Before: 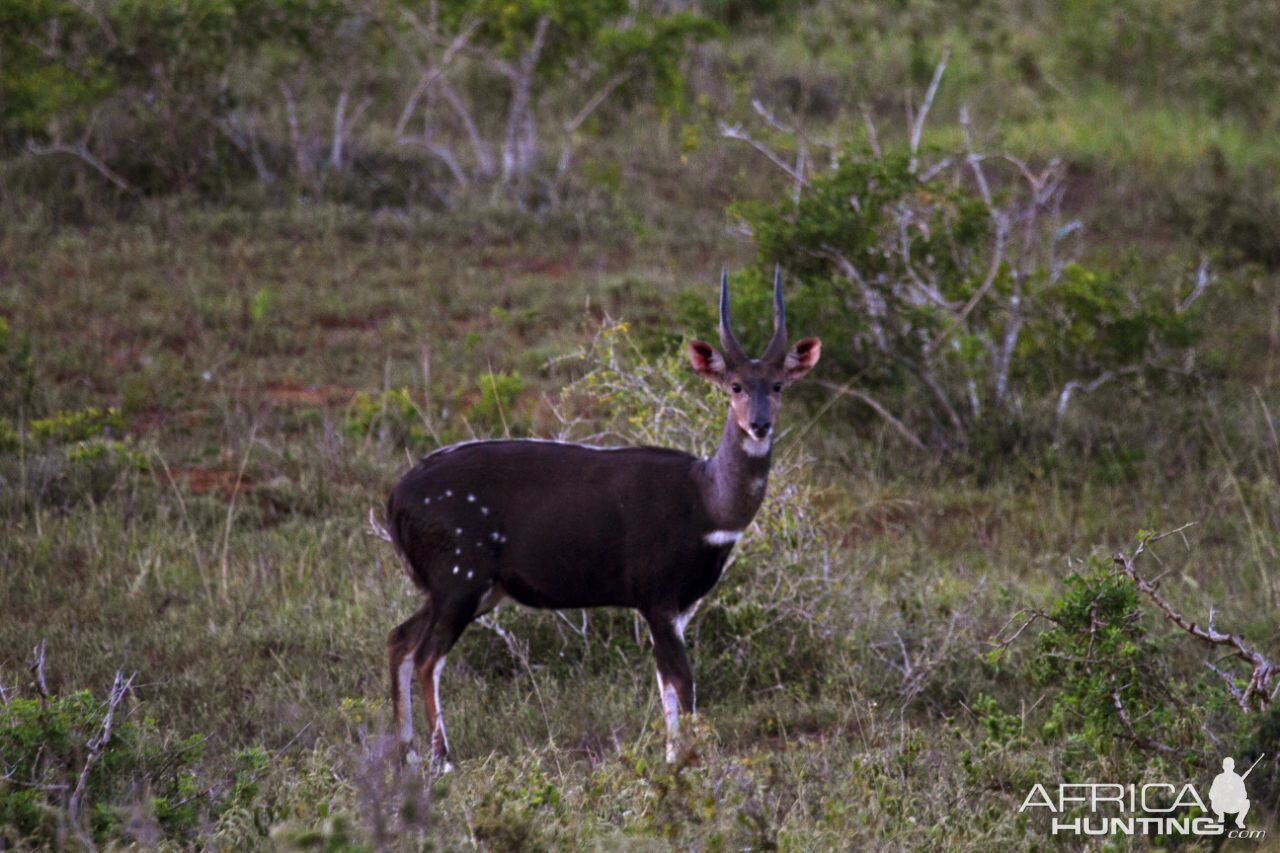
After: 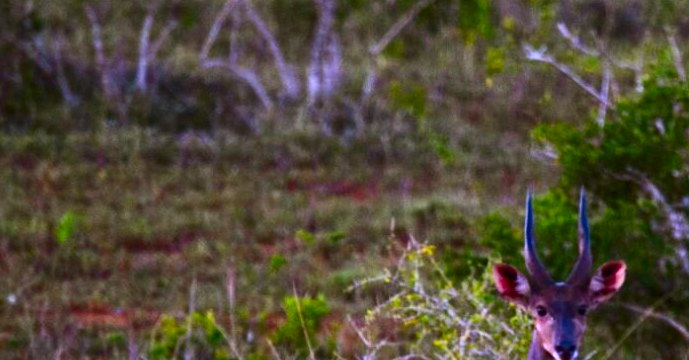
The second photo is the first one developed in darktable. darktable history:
white balance: red 0.974, blue 1.044
contrast brightness saturation: contrast 0.26, brightness 0.02, saturation 0.87
crop: left 15.306%, top 9.065%, right 30.789%, bottom 48.638%
